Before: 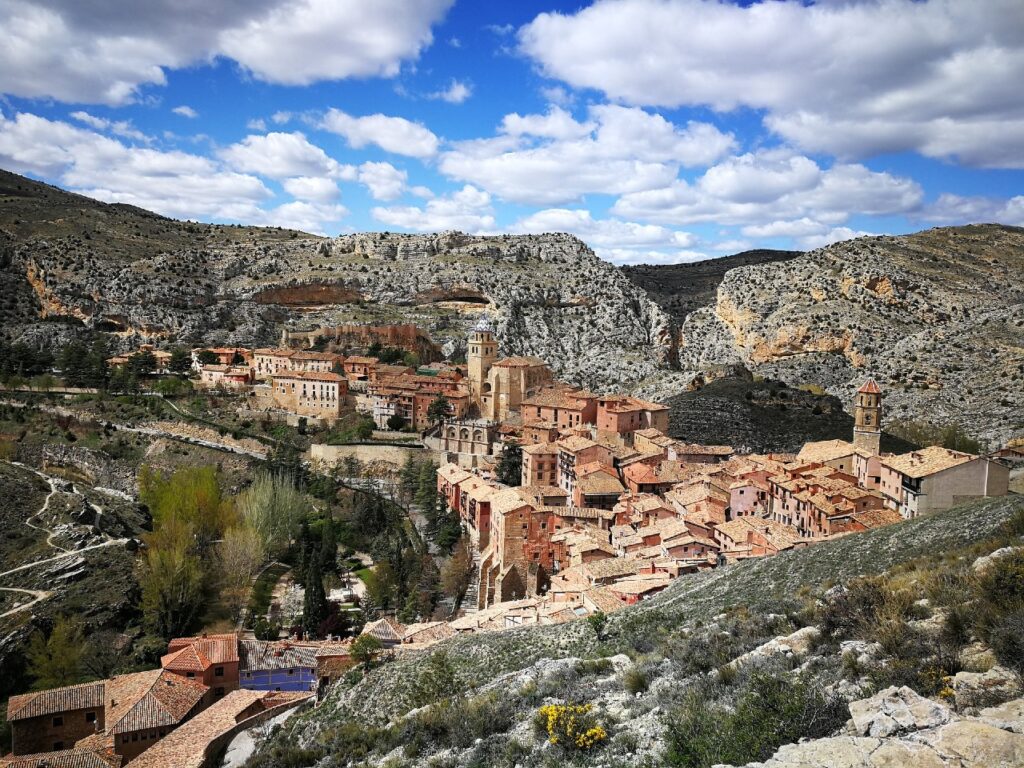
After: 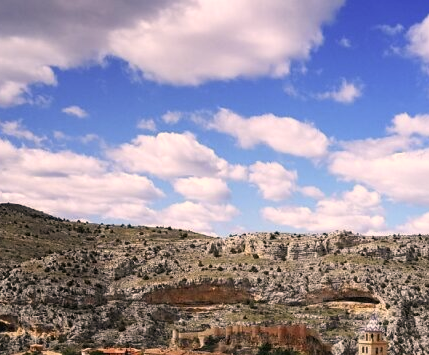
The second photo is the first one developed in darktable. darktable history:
color correction: highlights a* 11.96, highlights b* 11.58
crop and rotate: left 10.817%, top 0.062%, right 47.194%, bottom 53.626%
